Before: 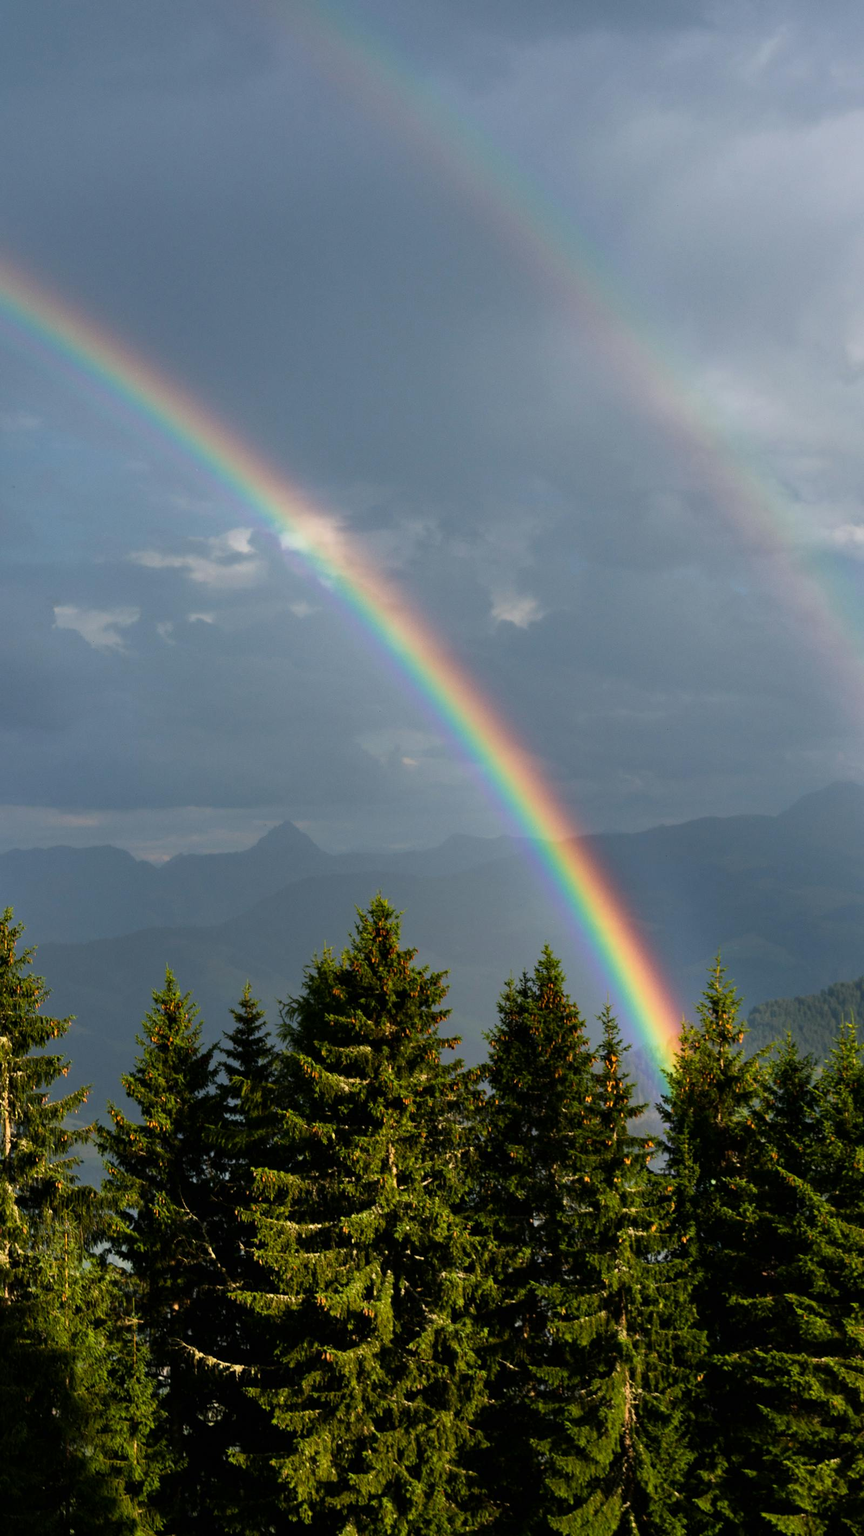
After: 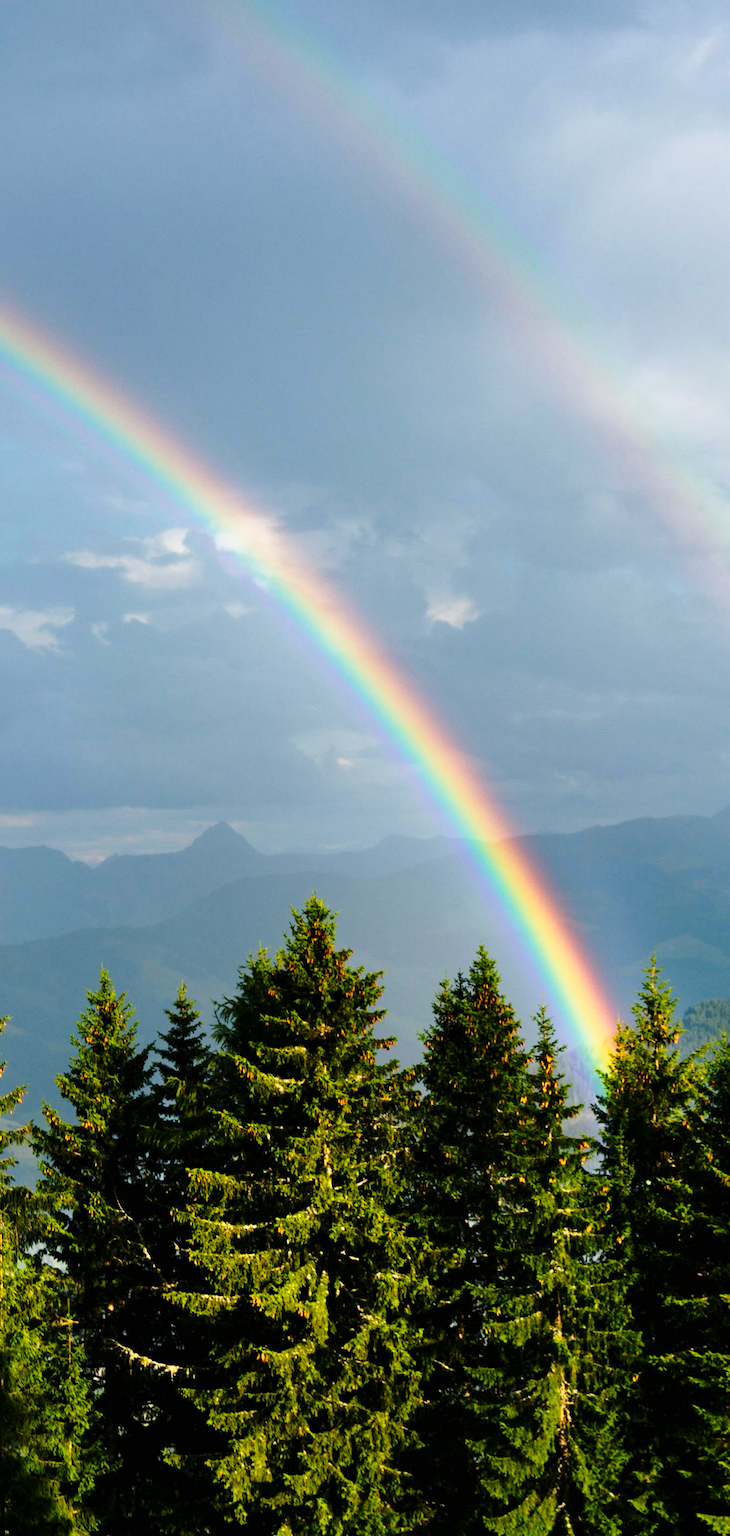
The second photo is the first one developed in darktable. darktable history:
color balance rgb: shadows lift › chroma 2.04%, shadows lift › hue 220.03°, perceptual saturation grading › global saturation 14.675%
base curve: curves: ch0 [(0, 0) (0.028, 0.03) (0.121, 0.232) (0.46, 0.748) (0.859, 0.968) (1, 1)], preserve colors none
crop: left 7.592%, right 7.848%
